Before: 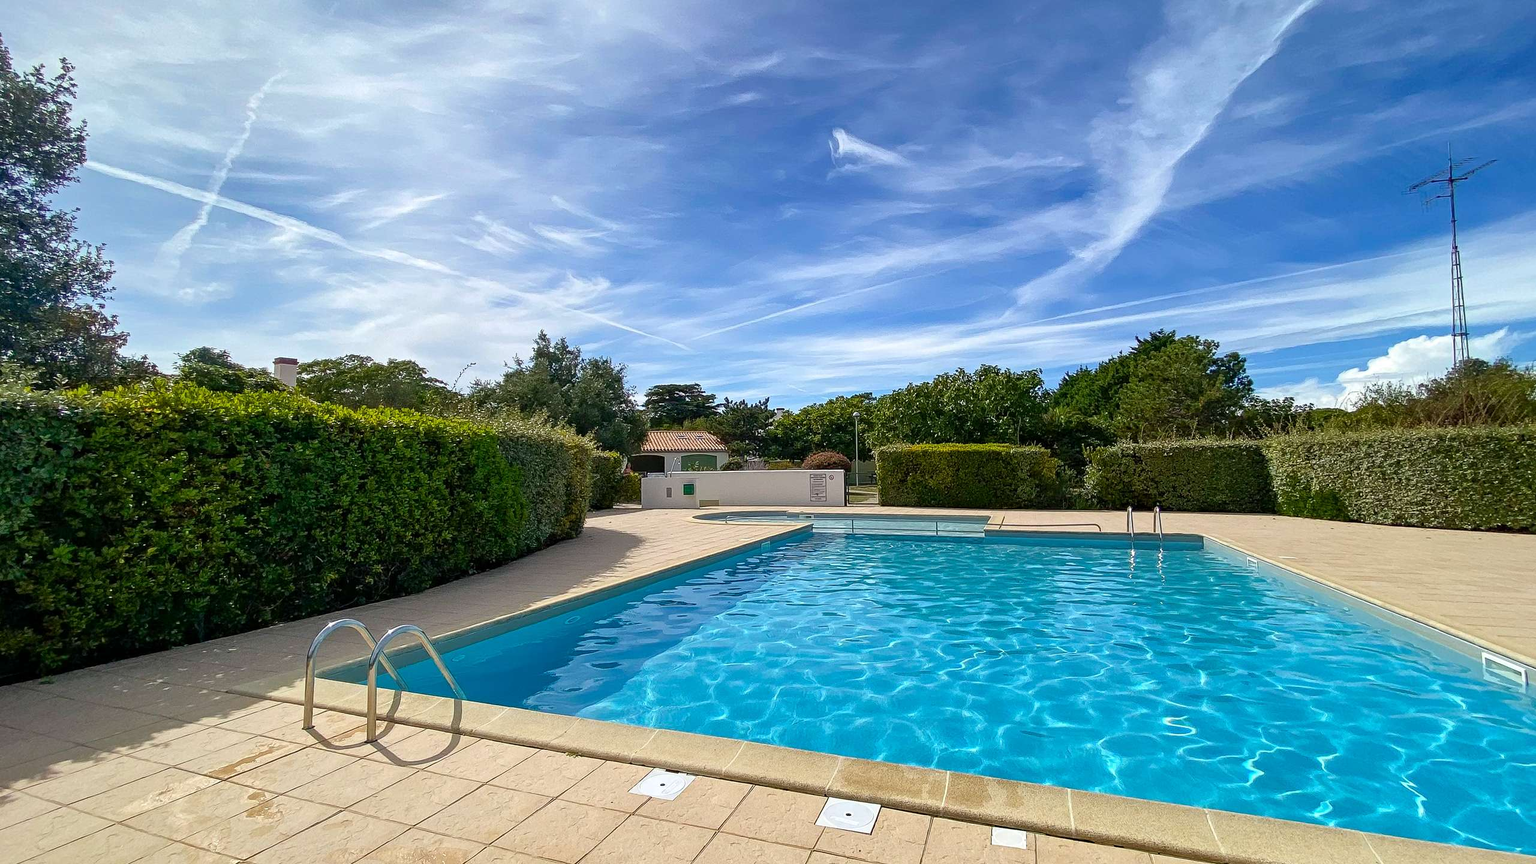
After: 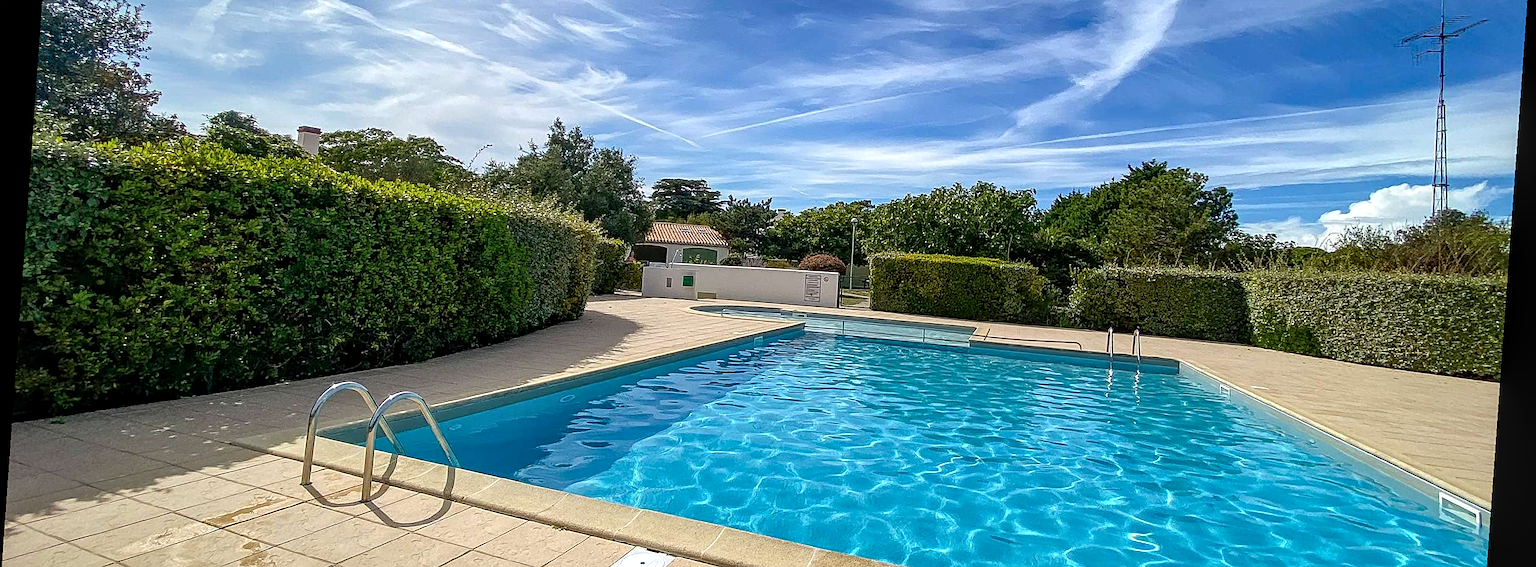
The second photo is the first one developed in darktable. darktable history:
local contrast: detail 130%
crop and rotate: top 25.357%, bottom 13.942%
sharpen: on, module defaults
rotate and perspective: rotation 4.1°, automatic cropping off
